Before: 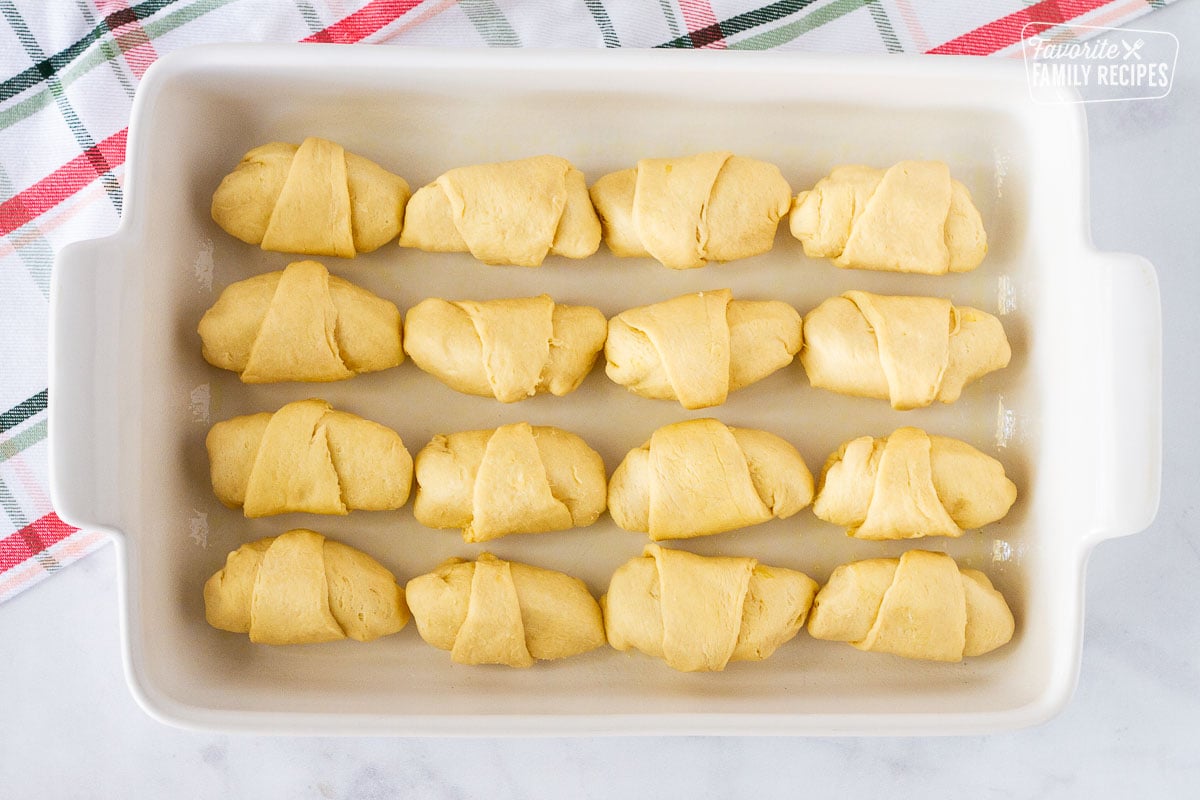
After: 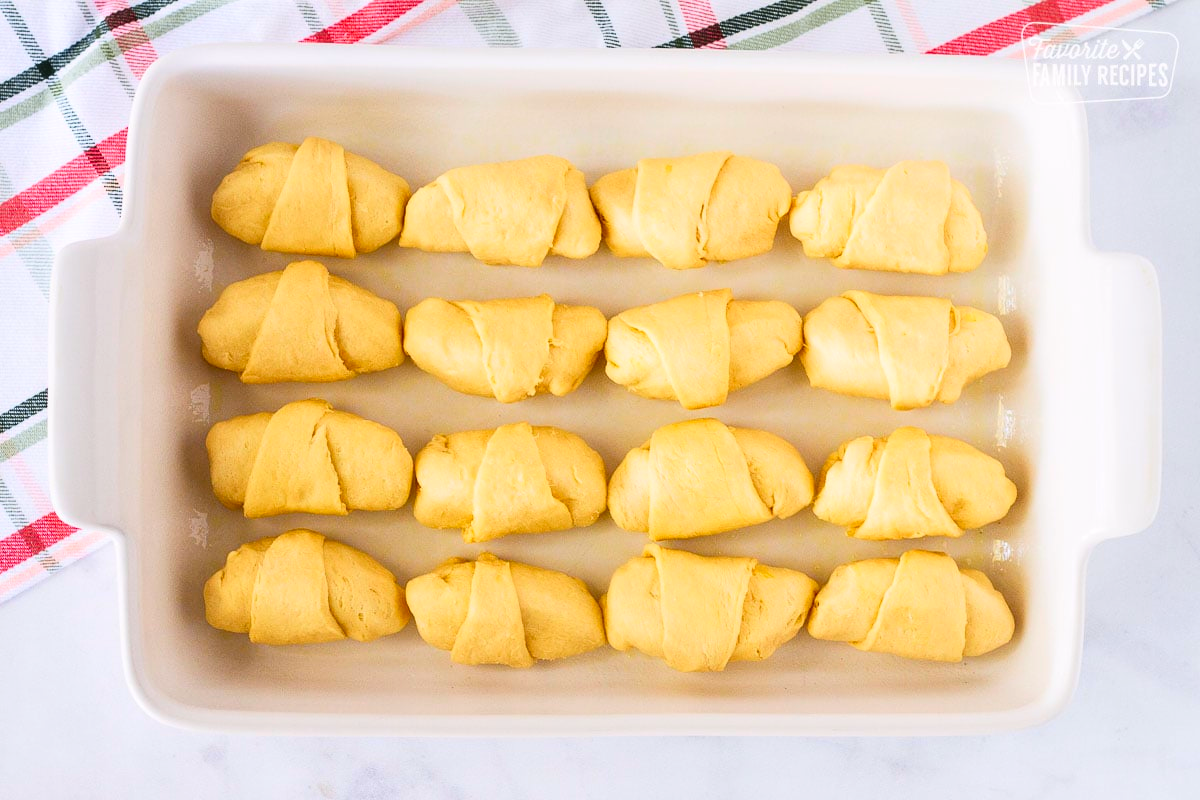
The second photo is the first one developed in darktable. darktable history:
tone curve: curves: ch0 [(0, 0.036) (0.119, 0.115) (0.461, 0.479) (0.715, 0.767) (0.817, 0.865) (1, 0.998)]; ch1 [(0, 0) (0.377, 0.416) (0.44, 0.461) (0.487, 0.49) (0.514, 0.525) (0.538, 0.561) (0.67, 0.713) (1, 1)]; ch2 [(0, 0) (0.38, 0.405) (0.463, 0.445) (0.492, 0.486) (0.529, 0.533) (0.578, 0.59) (0.653, 0.698) (1, 1)], color space Lab, independent channels, preserve colors none
